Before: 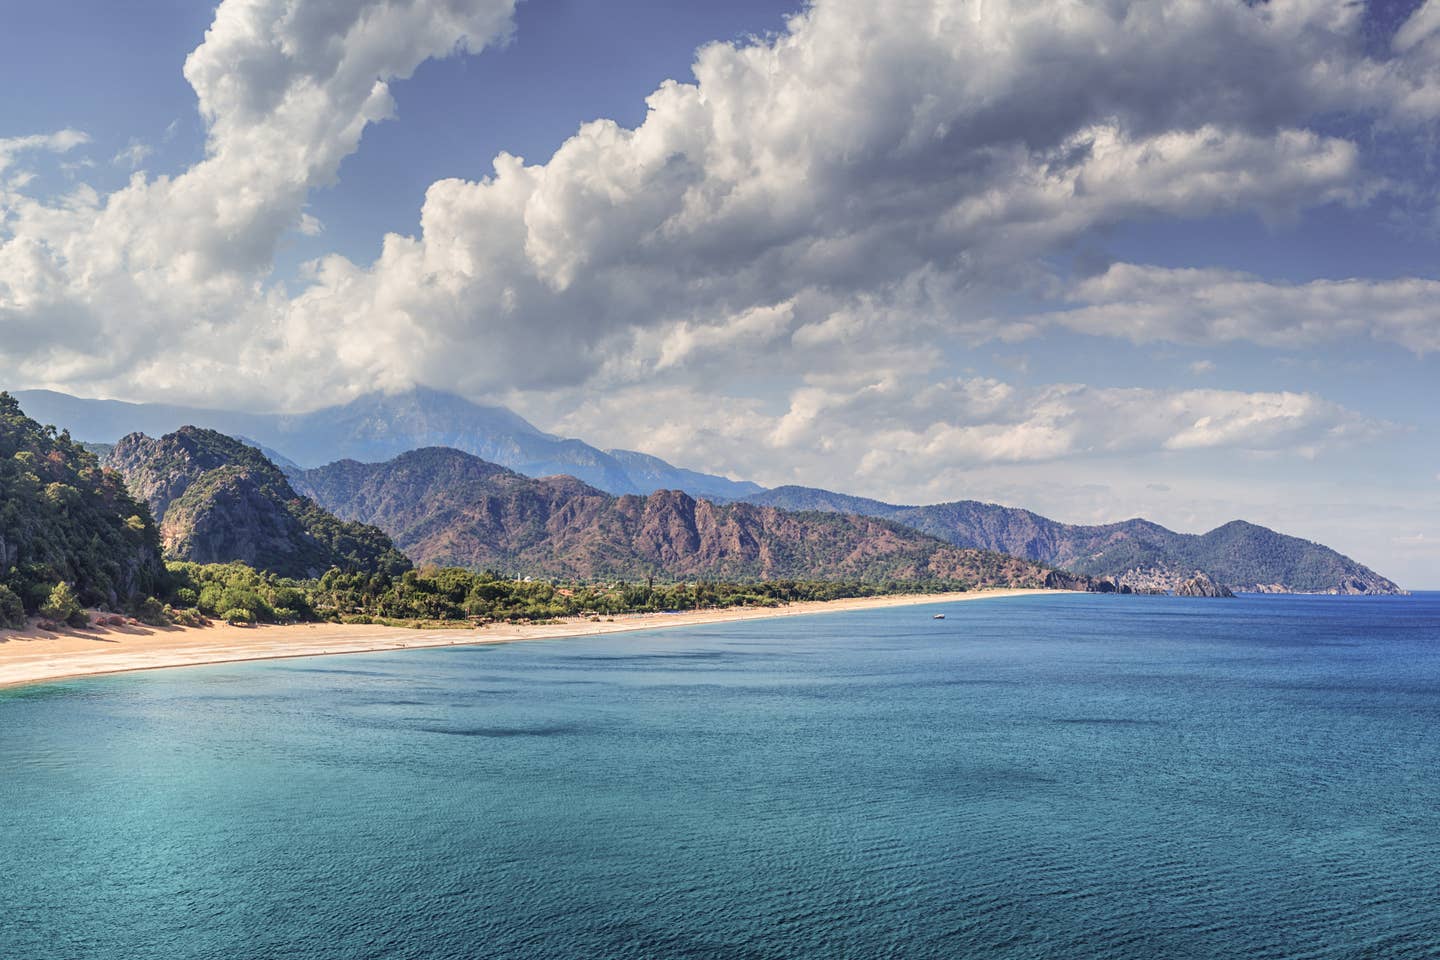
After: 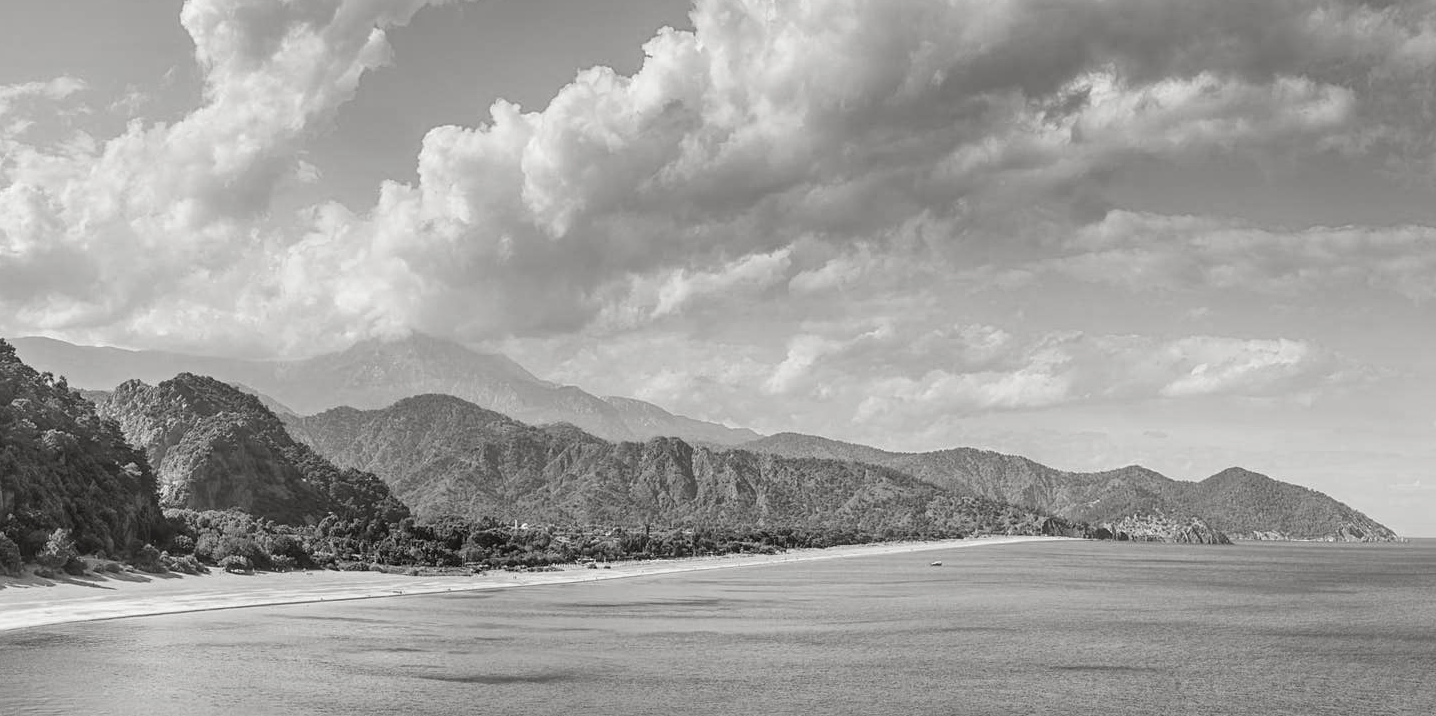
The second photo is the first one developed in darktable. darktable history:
exposure: exposure -0.001 EV, compensate highlight preservation false
color balance rgb: power › chroma 0.237%, power › hue 61.64°, perceptual saturation grading › global saturation -0.058%, global vibrance 40.194%
color calibration: output gray [0.246, 0.254, 0.501, 0], x 0.381, y 0.391, temperature 4087.74 K
crop: left 0.25%, top 5.526%, bottom 19.834%
